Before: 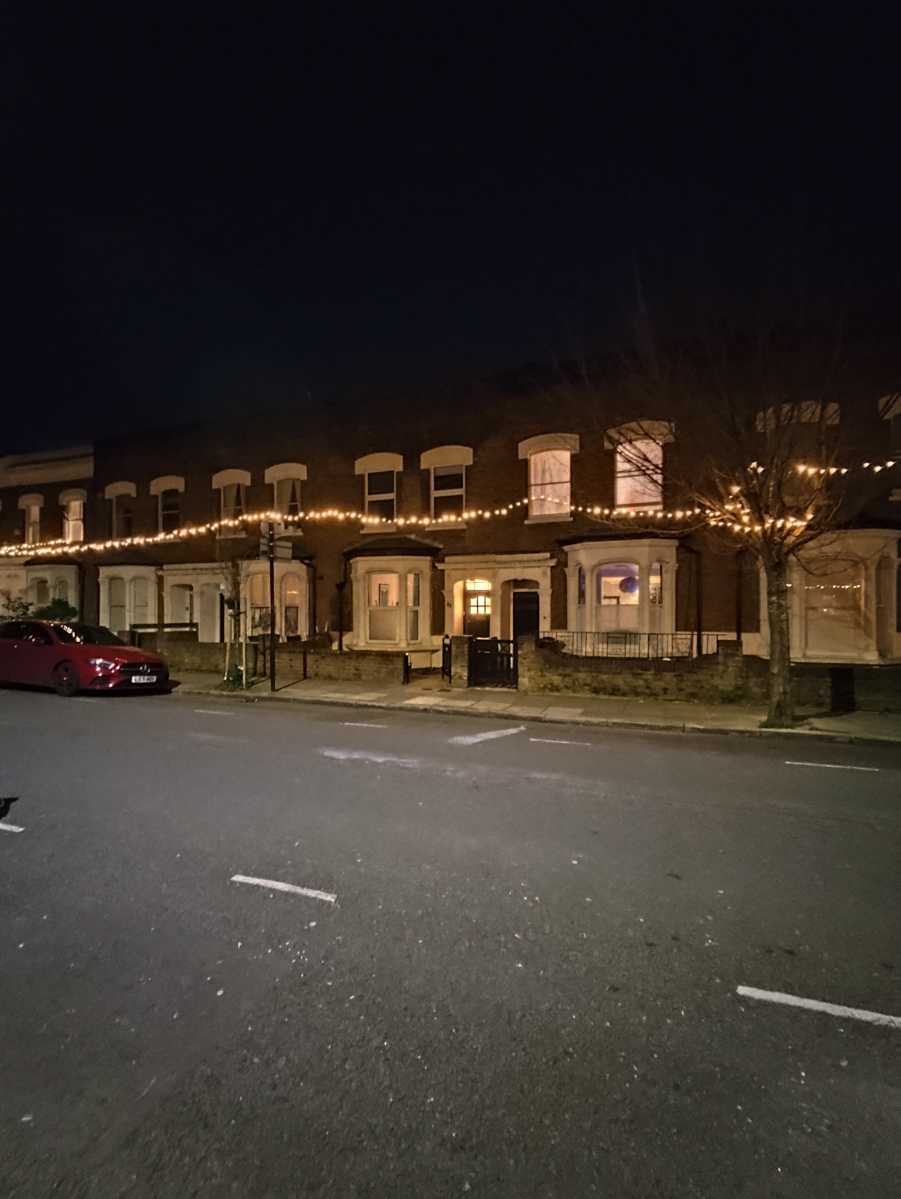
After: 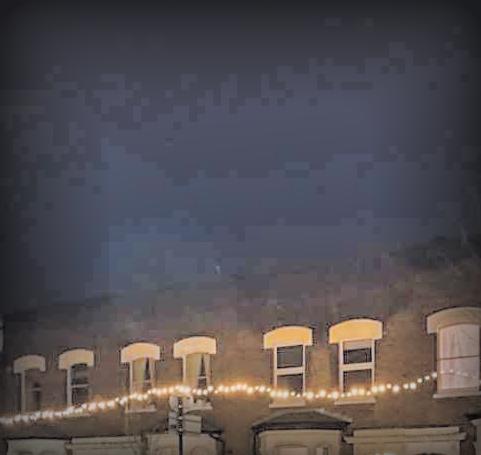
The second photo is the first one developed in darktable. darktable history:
color balance rgb: linear chroma grading › global chroma 10.067%, perceptual saturation grading › global saturation 29.297%, perceptual saturation grading › mid-tones 12.155%, perceptual saturation grading › shadows 10.886%, global vibrance 20%
shadows and highlights: shadows 58.11, soften with gaussian
color calibration: illuminant custom, x 0.388, y 0.387, temperature 3806.57 K
vignetting: fall-off start 53.51%, brightness -0.865, automatic ratio true, width/height ratio 1.316, shape 0.221
contrast brightness saturation: brightness 0.987
crop: left 10.114%, top 10.546%, right 36.46%, bottom 51.432%
local contrast: on, module defaults
sharpen: amount 0.207
